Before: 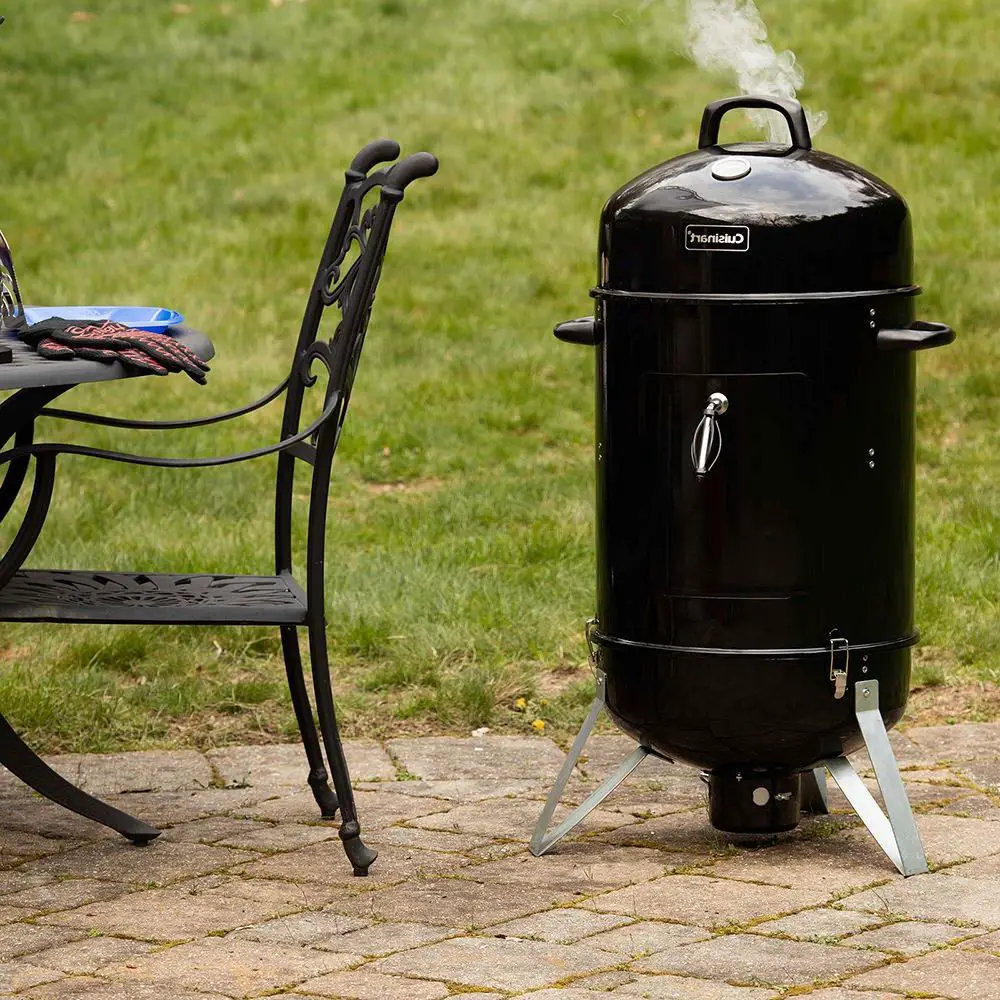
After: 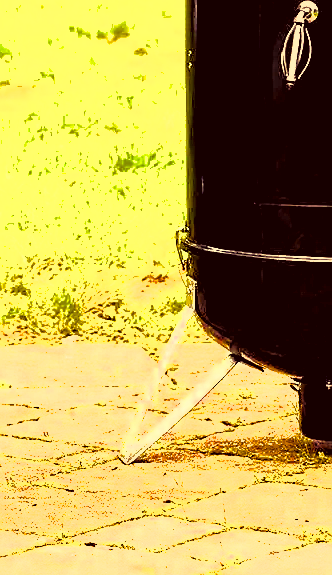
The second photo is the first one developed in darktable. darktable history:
levels: levels [0.062, 0.494, 0.925]
sharpen: on, module defaults
shadows and highlights: on, module defaults
crop: left 41.078%, top 39.292%, right 25.699%, bottom 3.164%
color balance rgb: shadows lift › luminance -21.489%, shadows lift › chroma 9.315%, shadows lift › hue 283.96°, linear chroma grading › global chroma 0.393%, perceptual saturation grading › global saturation 64.223%, perceptual saturation grading › highlights 59.256%, perceptual saturation grading › mid-tones 49.506%, perceptual saturation grading › shadows 50.097%, perceptual brilliance grading › highlights 16.353%, perceptual brilliance grading › mid-tones 6.406%, perceptual brilliance grading › shadows -15.421%, global vibrance 25.032%, contrast 19.414%
color correction: highlights a* 9.83, highlights b* 38.26, shadows a* 14.1, shadows b* 3.18
exposure: black level correction 0, exposure 1.686 EV, compensate highlight preservation false
color zones: curves: ch0 [(0, 0.5) (0.125, 0.4) (0.25, 0.5) (0.375, 0.4) (0.5, 0.4) (0.625, 0.35) (0.75, 0.35) (0.875, 0.5)]; ch1 [(0, 0.35) (0.125, 0.45) (0.25, 0.35) (0.375, 0.35) (0.5, 0.35) (0.625, 0.35) (0.75, 0.45) (0.875, 0.35)]; ch2 [(0, 0.6) (0.125, 0.5) (0.25, 0.5) (0.375, 0.6) (0.5, 0.6) (0.625, 0.5) (0.75, 0.5) (0.875, 0.5)]
